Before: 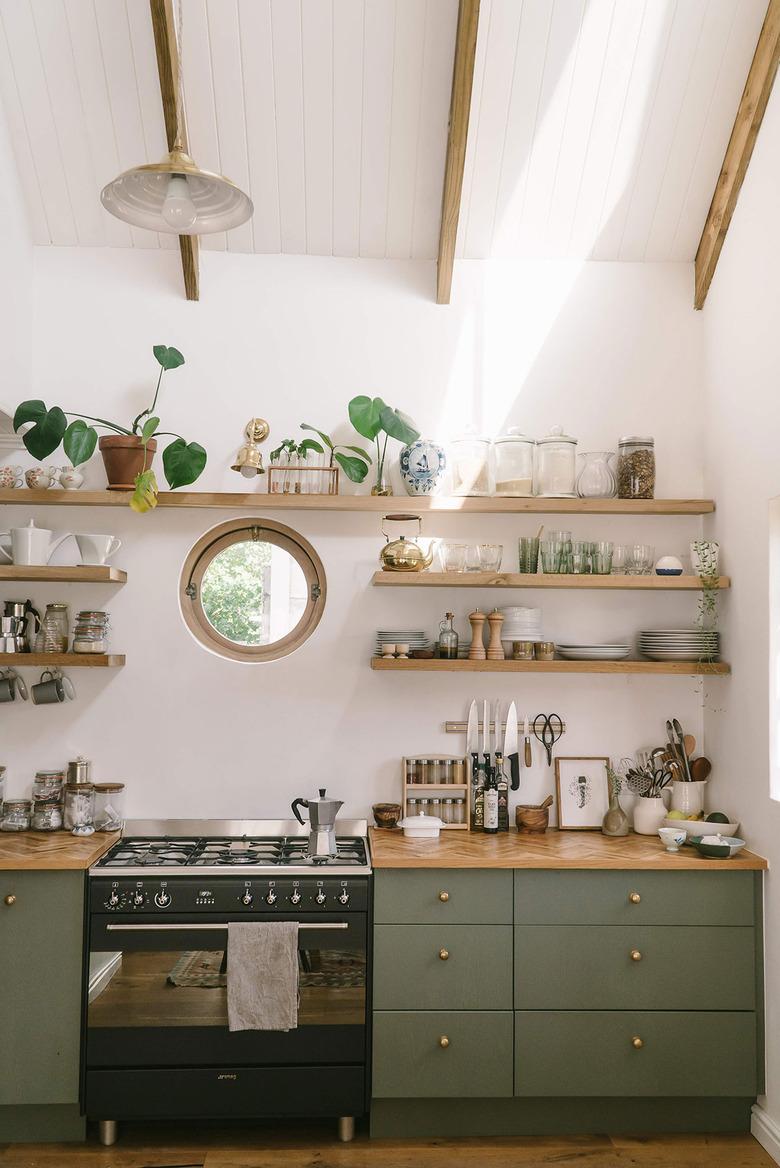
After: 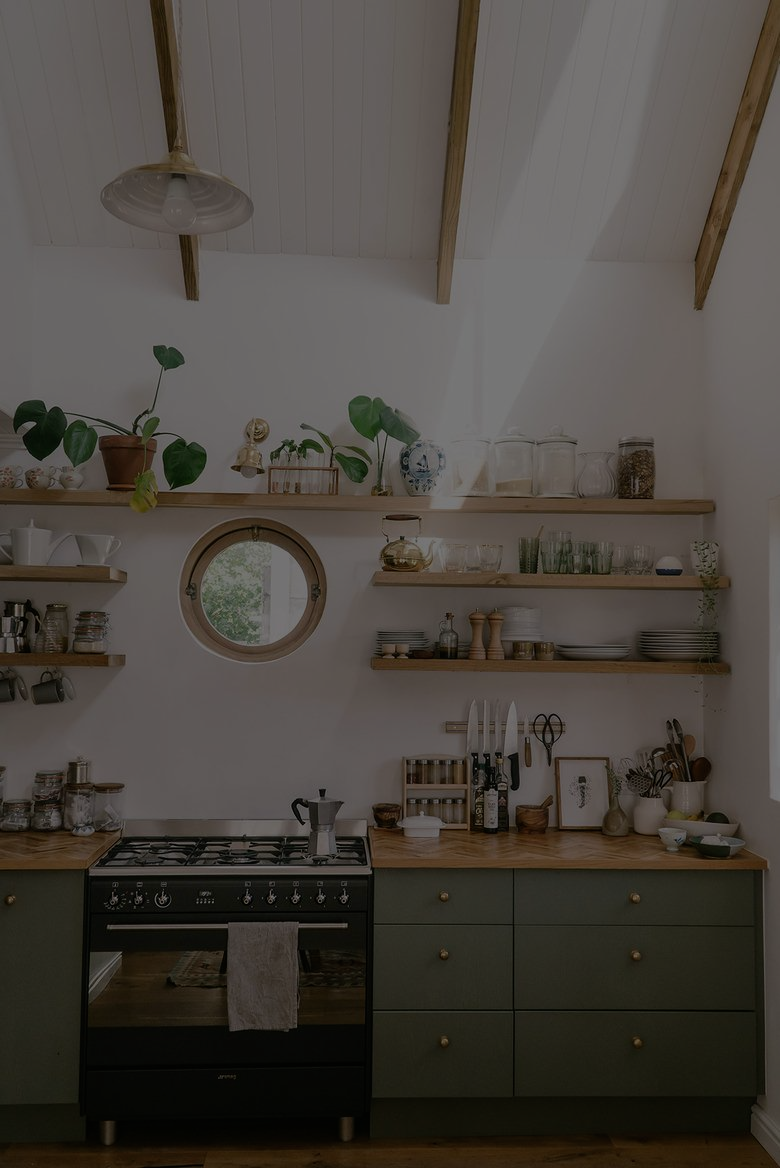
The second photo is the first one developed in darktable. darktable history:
exposure: exposure -2.446 EV, compensate highlight preservation false
